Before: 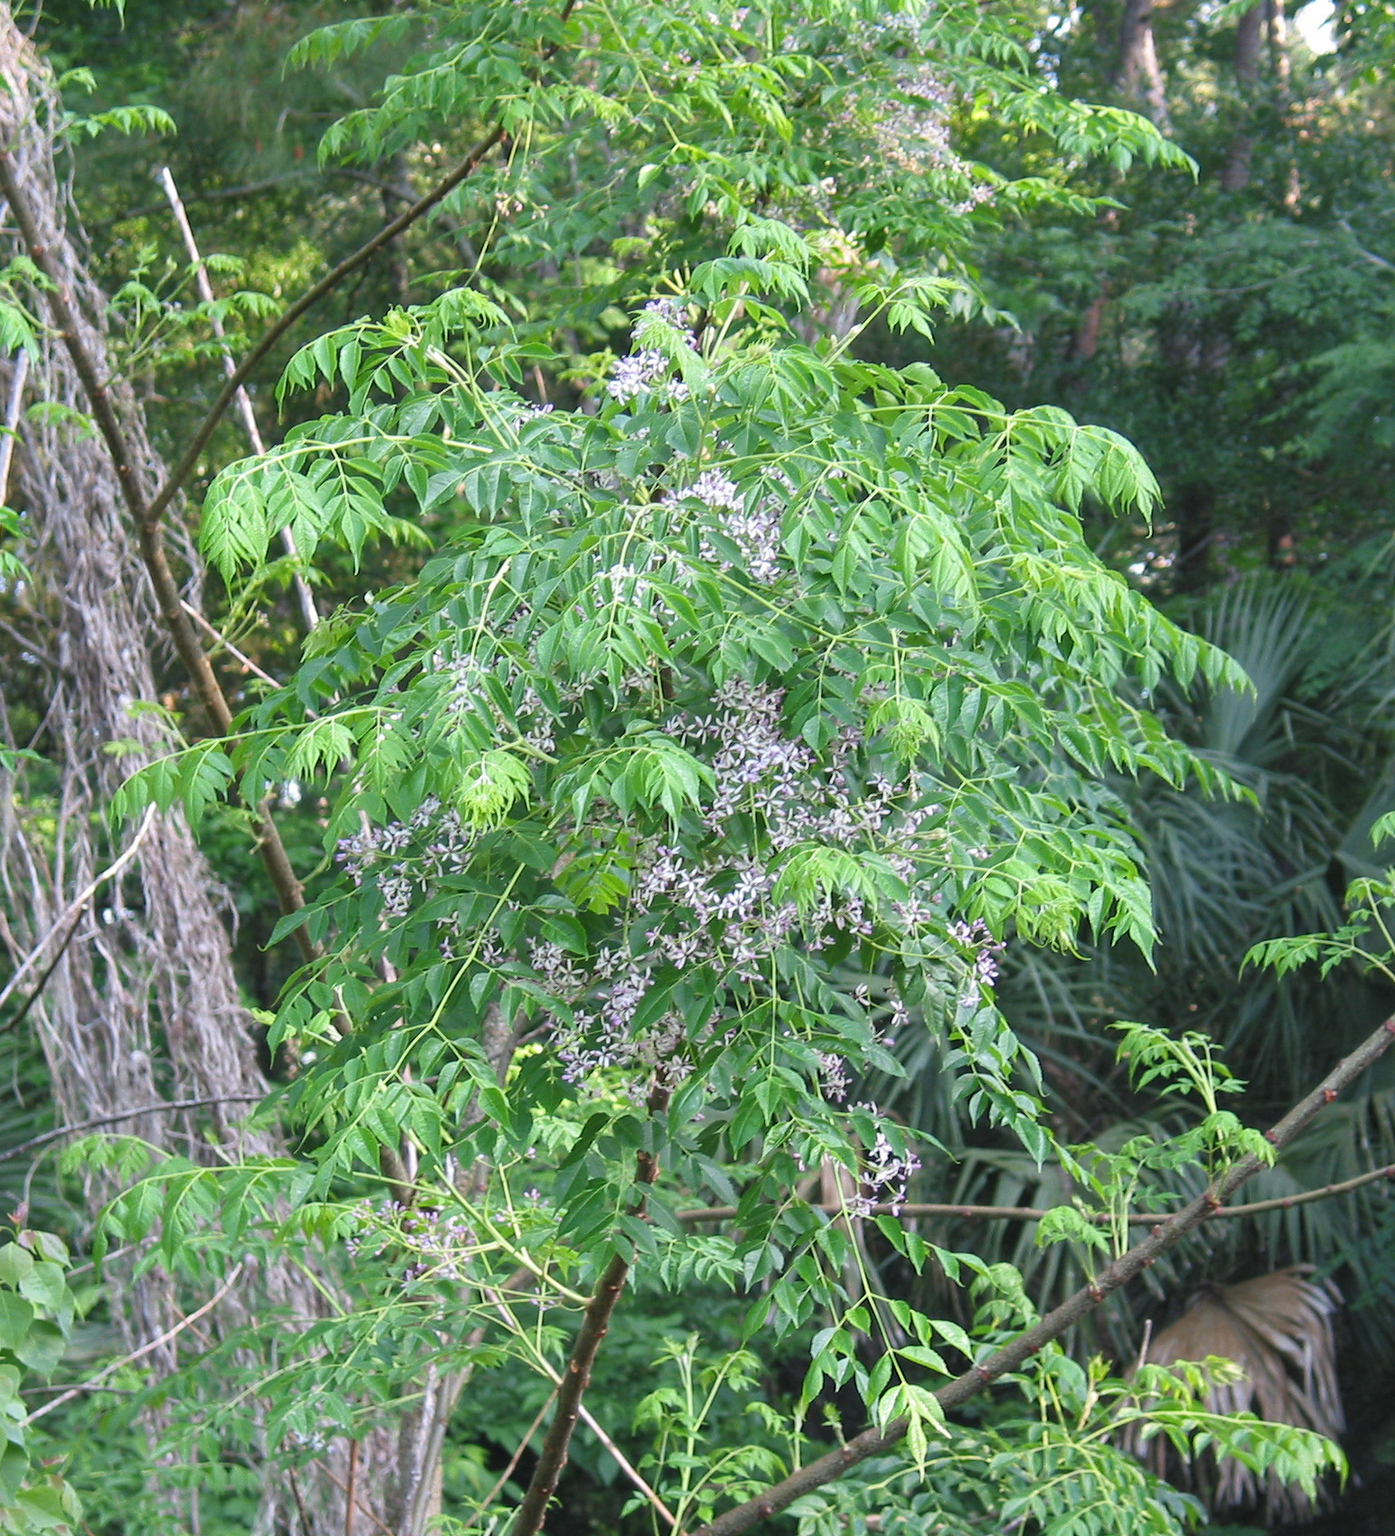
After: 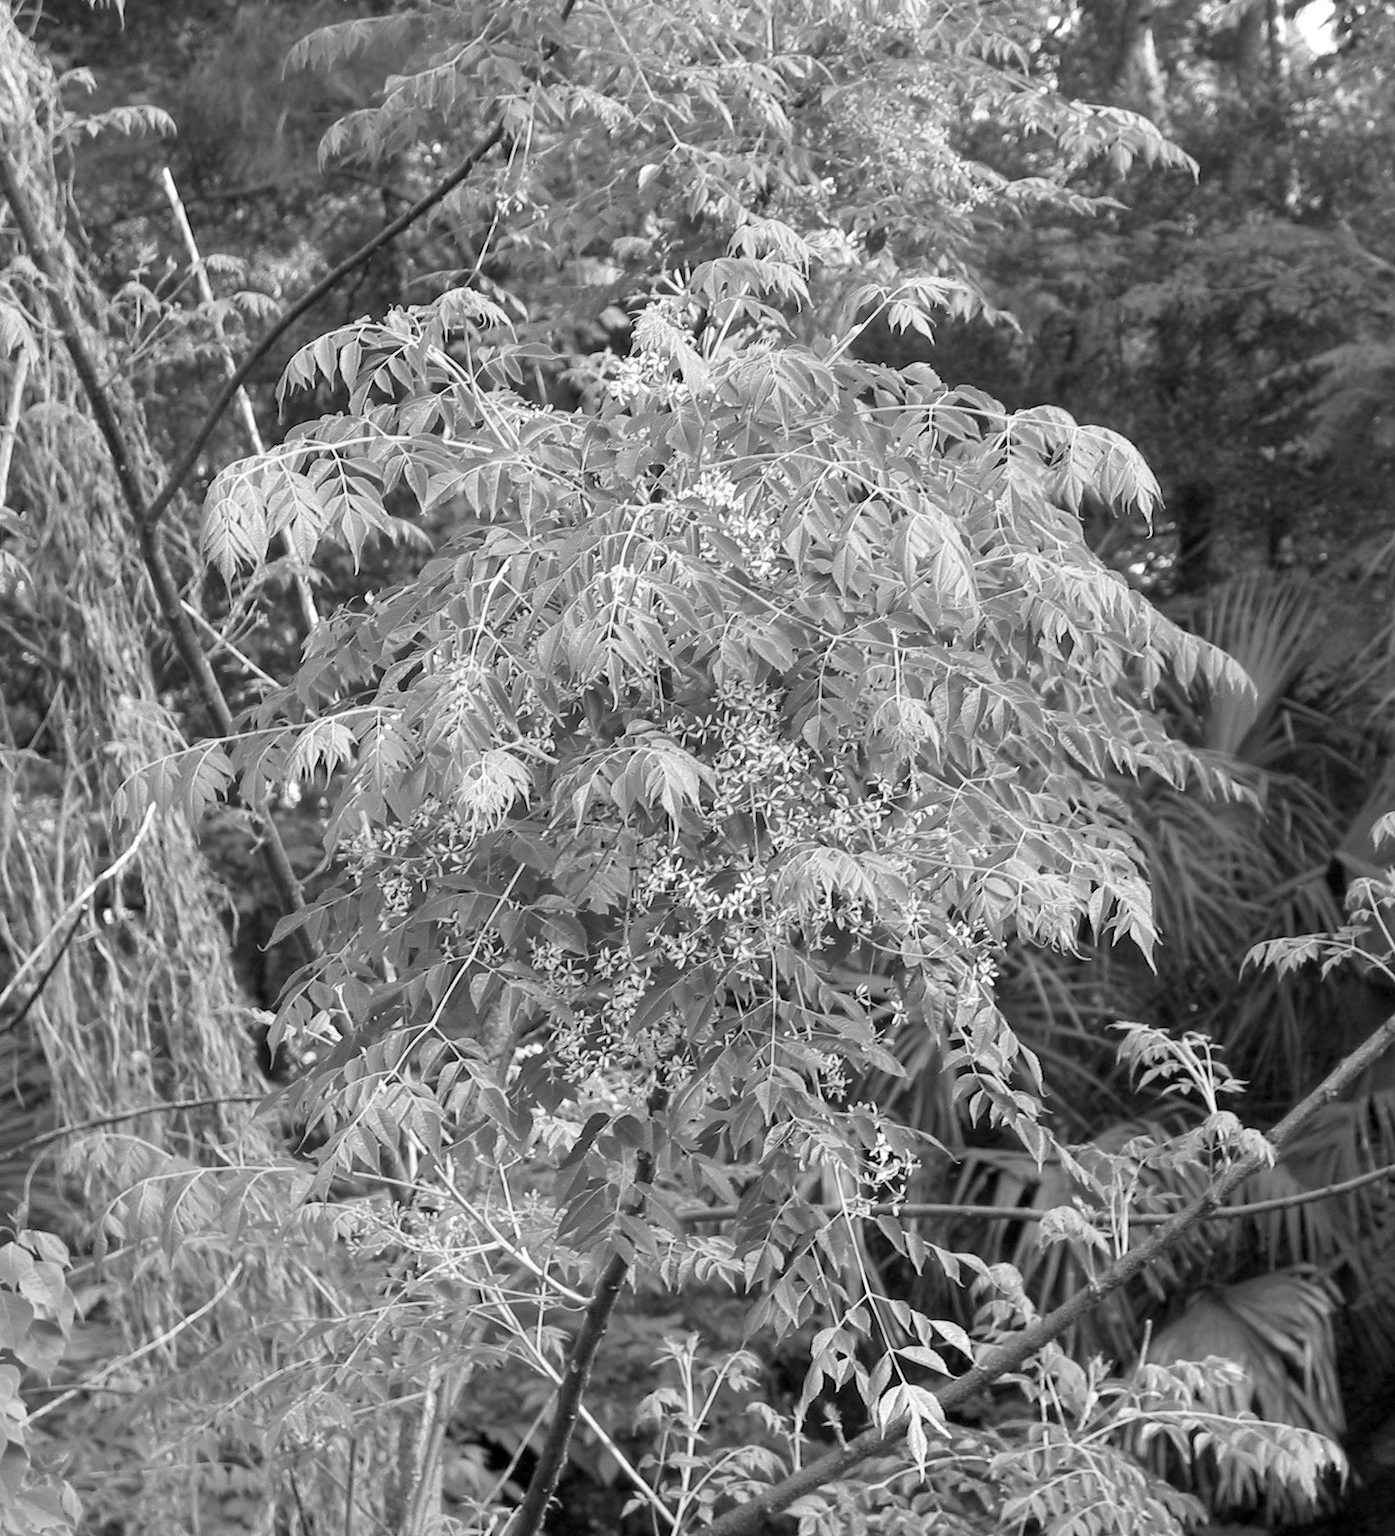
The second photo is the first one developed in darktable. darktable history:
exposure: black level correction 0.009, compensate highlight preservation false
monochrome: on, module defaults
